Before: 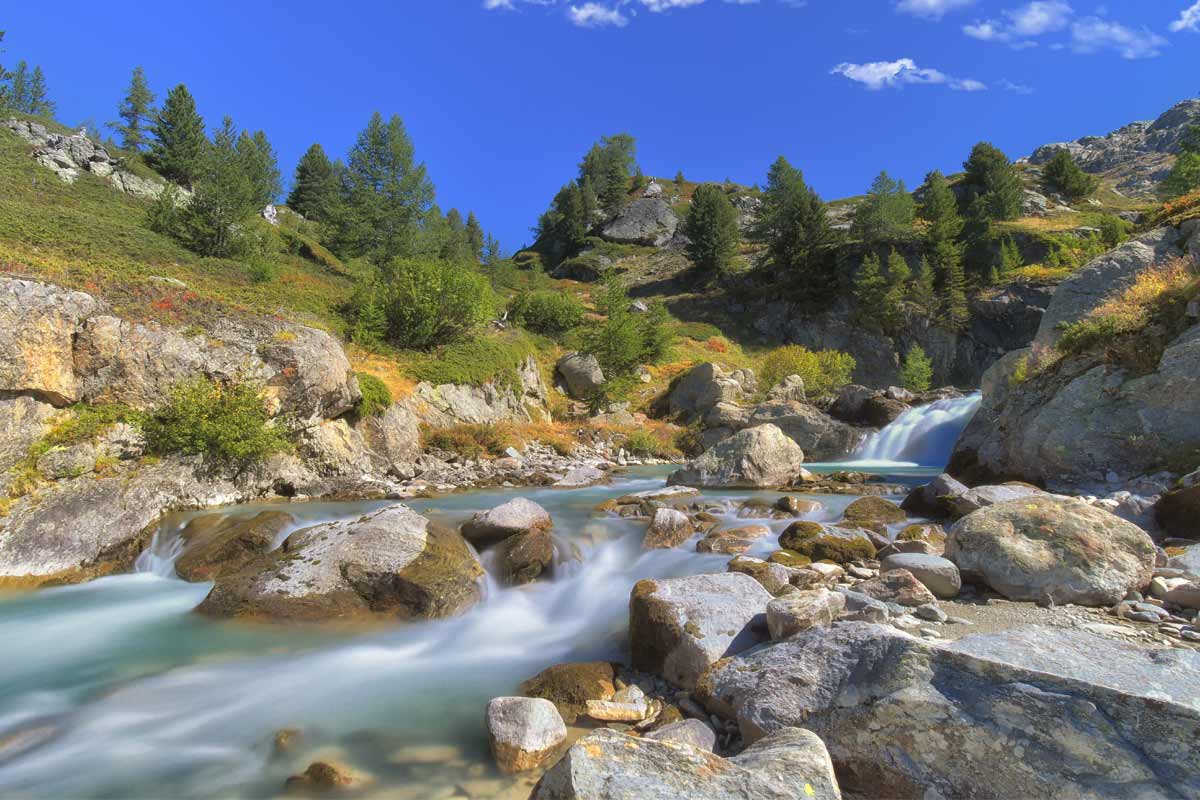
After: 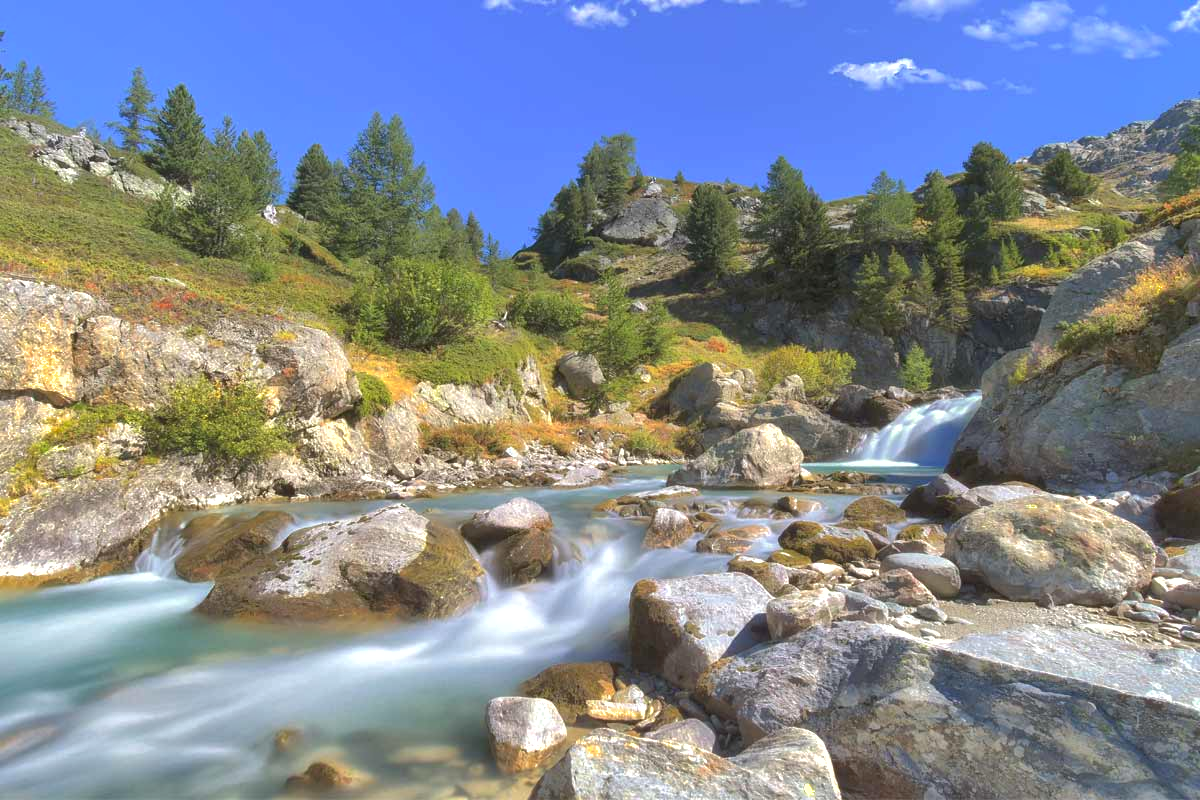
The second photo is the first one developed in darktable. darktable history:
contrast brightness saturation: saturation -0.06
exposure: exposure 0.492 EV, compensate highlight preservation false
shadows and highlights: on, module defaults
